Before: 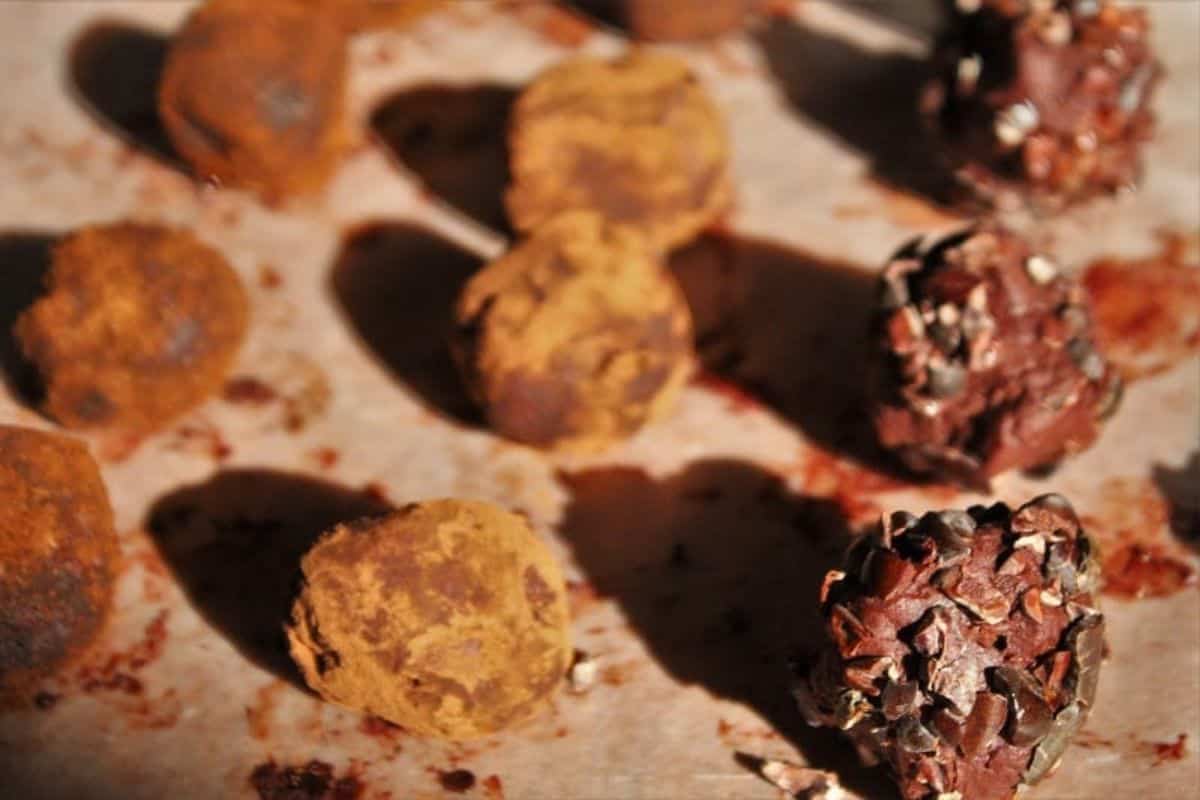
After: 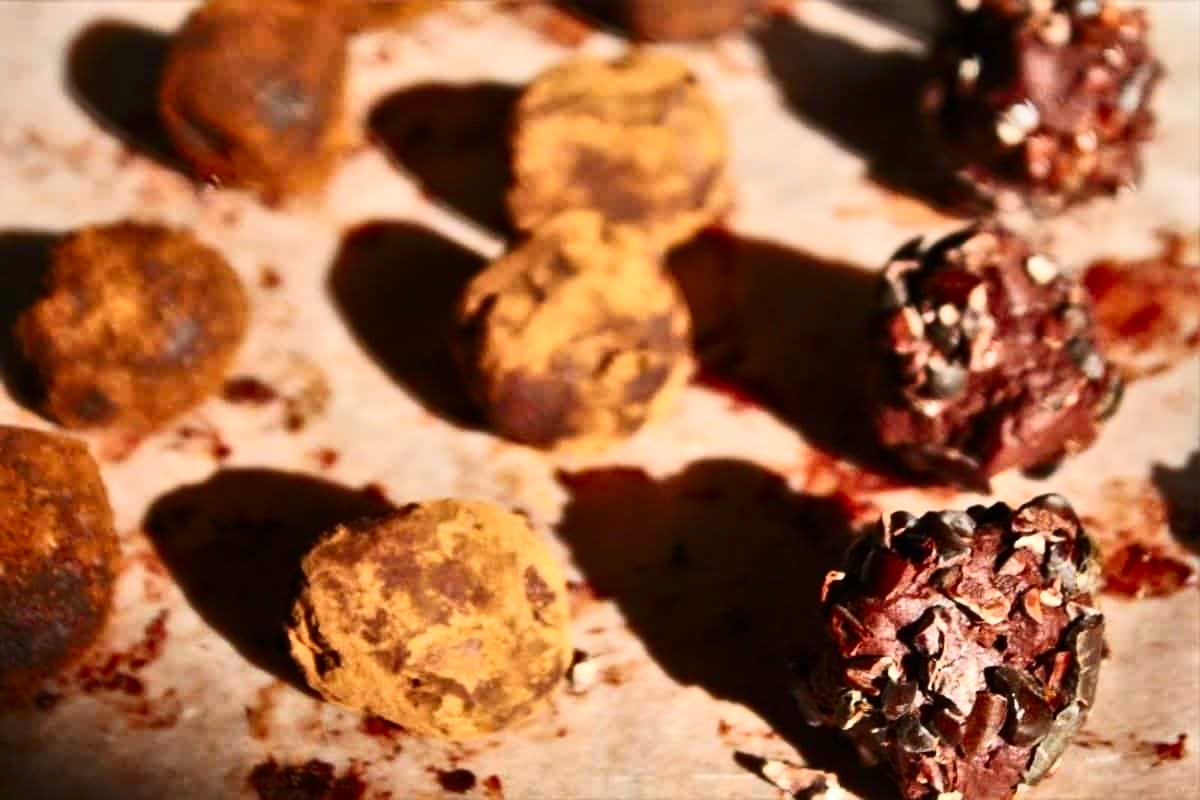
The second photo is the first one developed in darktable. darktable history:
contrast brightness saturation: contrast 0.4, brightness 0.1, saturation 0.21
white balance: red 0.98, blue 1.034
